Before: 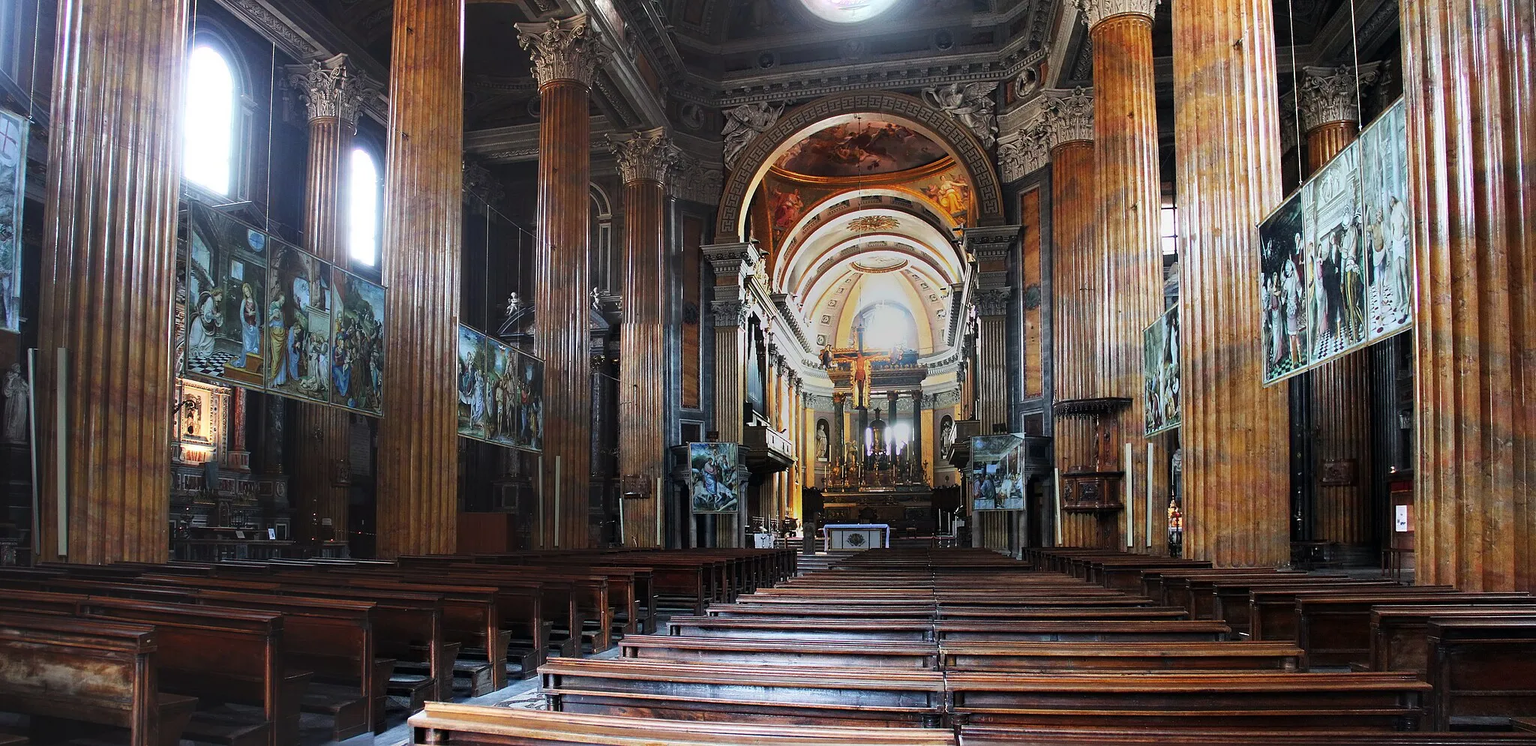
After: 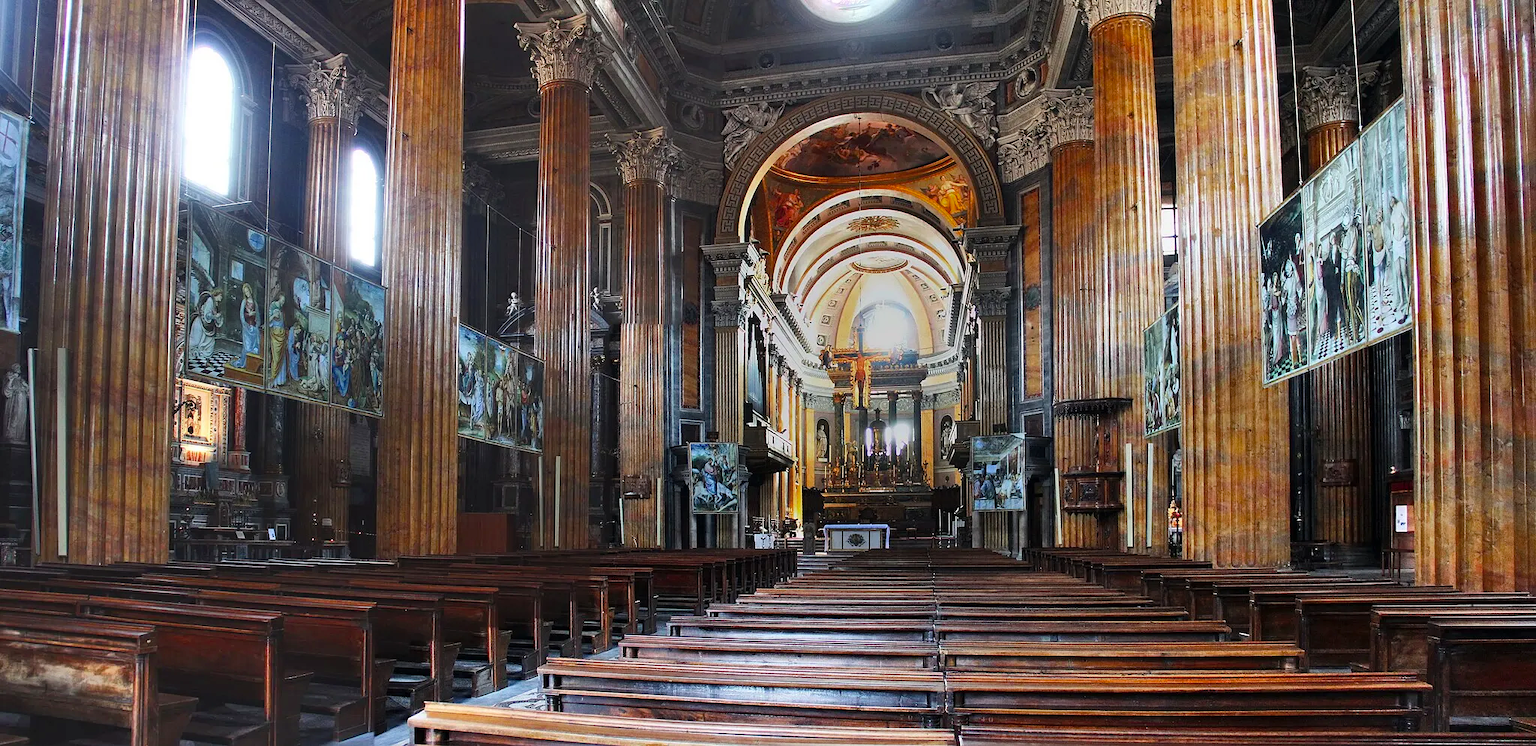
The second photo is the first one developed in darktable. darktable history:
shadows and highlights: soften with gaussian
color balance rgb: perceptual saturation grading › global saturation 8.89%, saturation formula JzAzBz (2021)
color balance: on, module defaults
